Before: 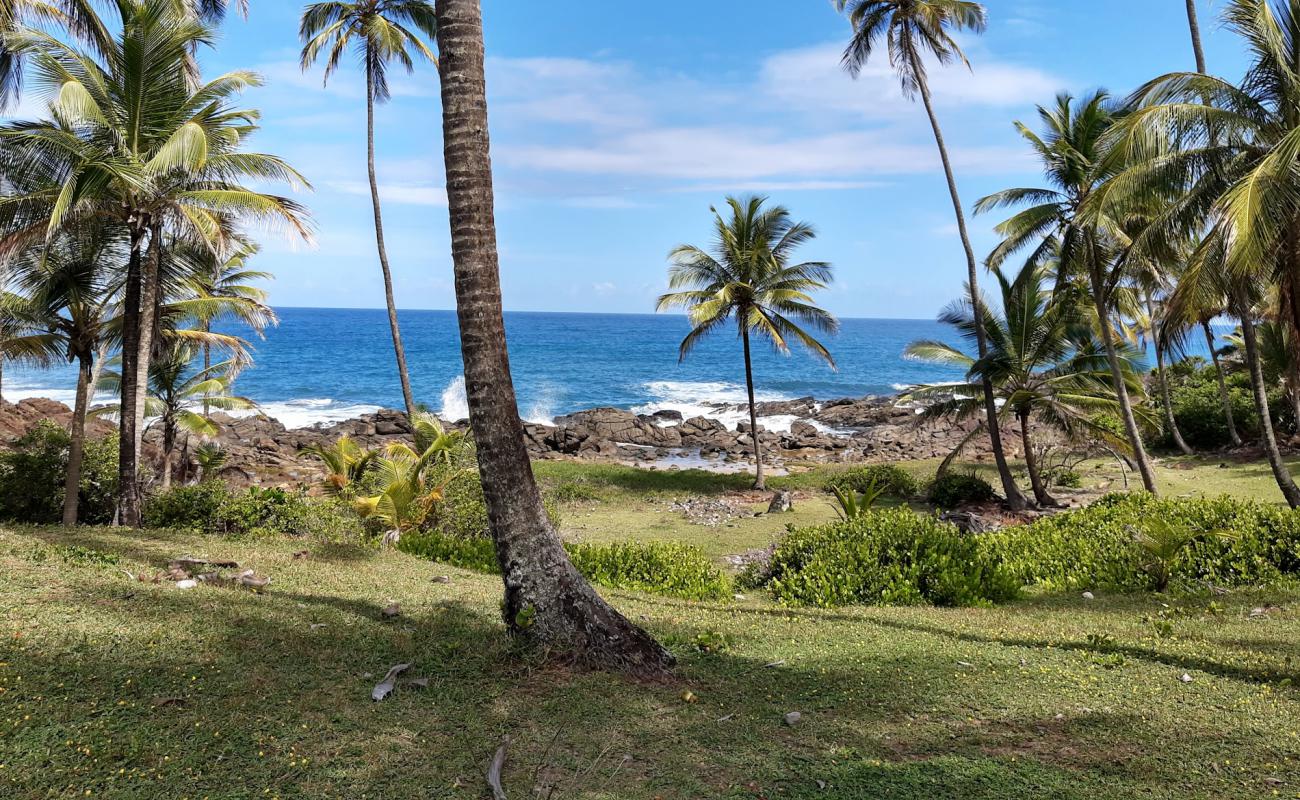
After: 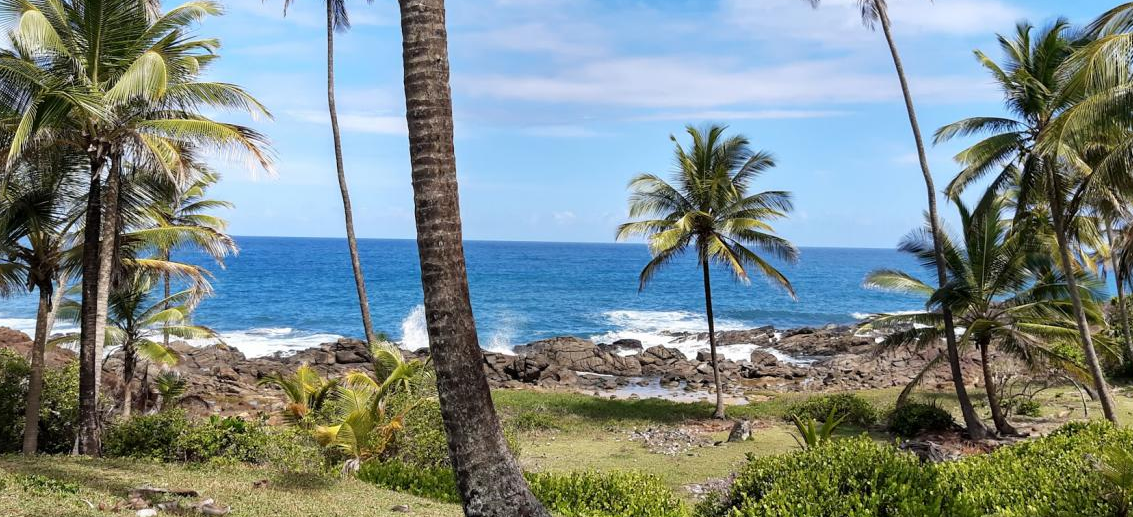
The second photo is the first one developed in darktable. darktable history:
crop: left 3.141%, top 8.913%, right 9.671%, bottom 26.379%
